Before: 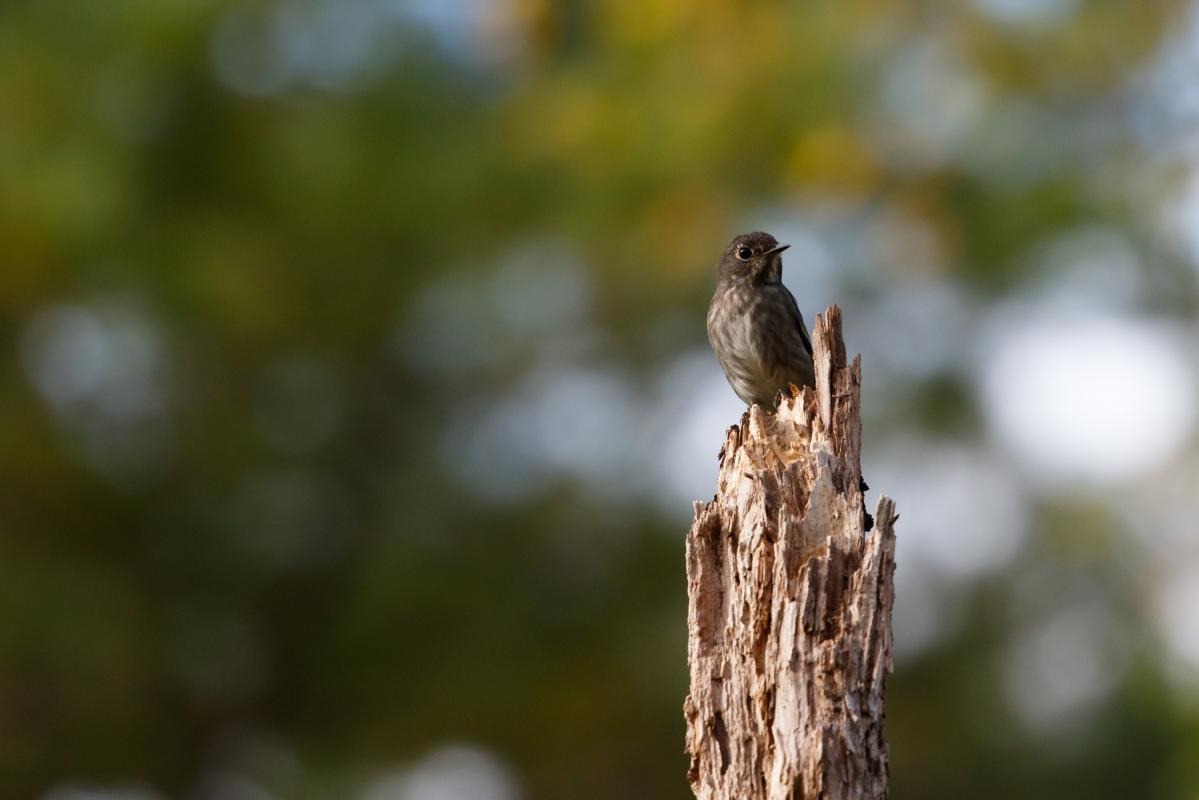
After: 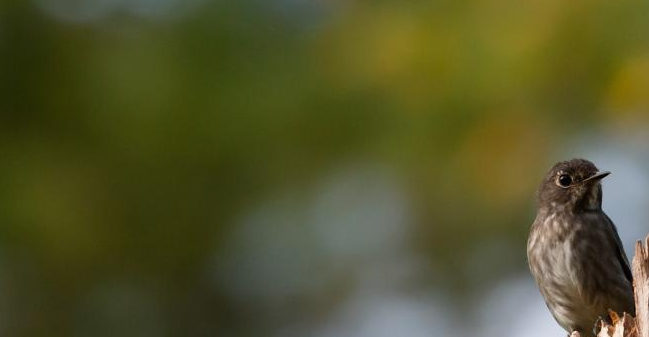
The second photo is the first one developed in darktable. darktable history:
crop: left 15.018%, top 9.216%, right 30.831%, bottom 48.534%
